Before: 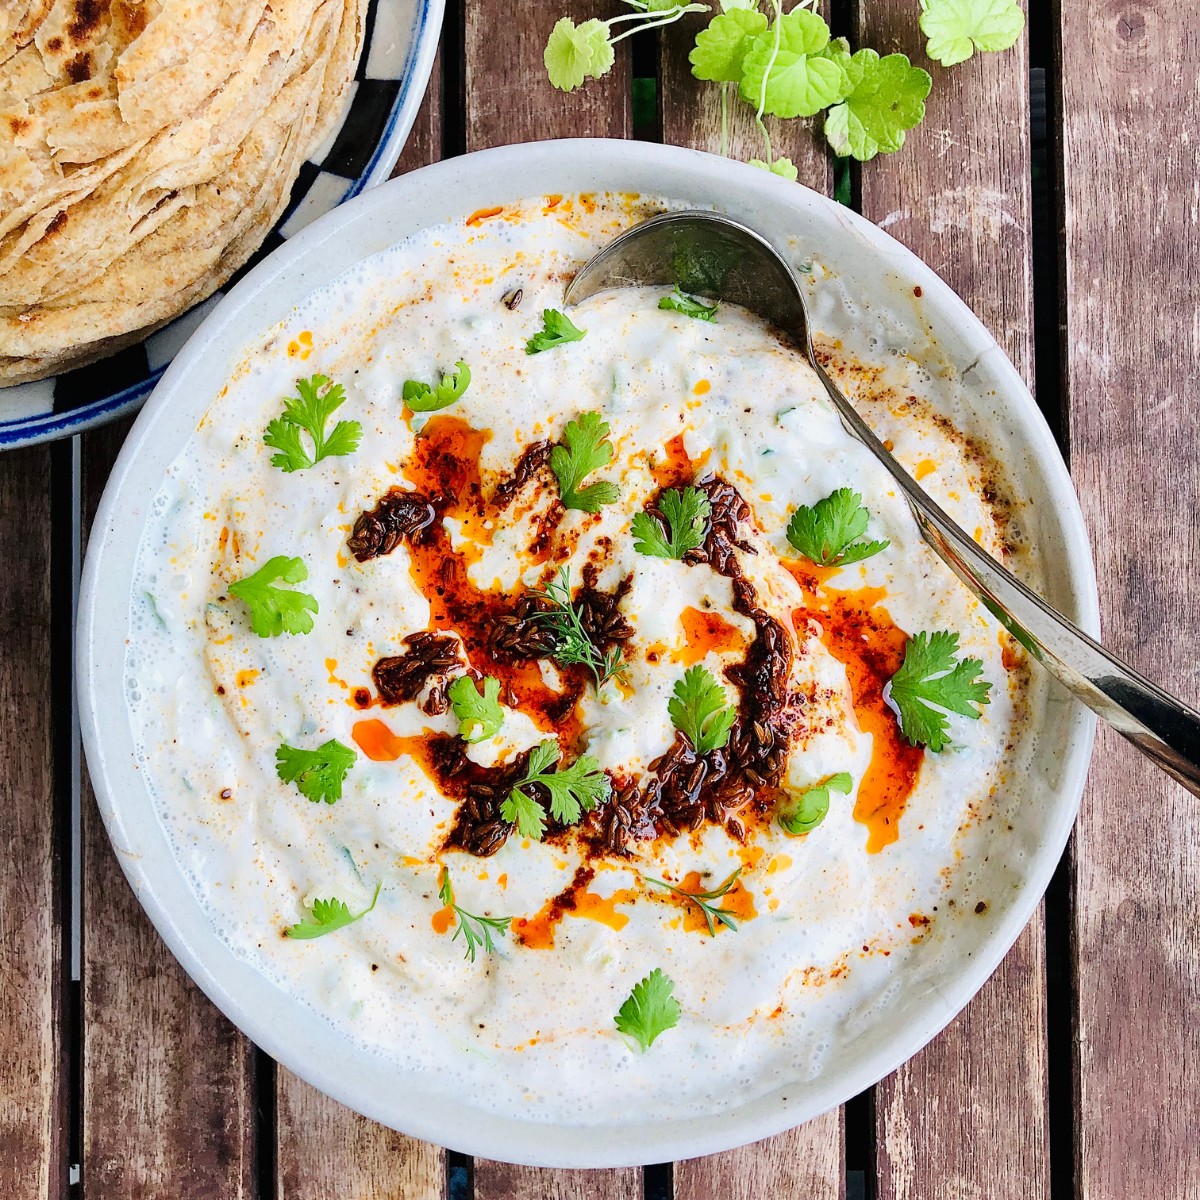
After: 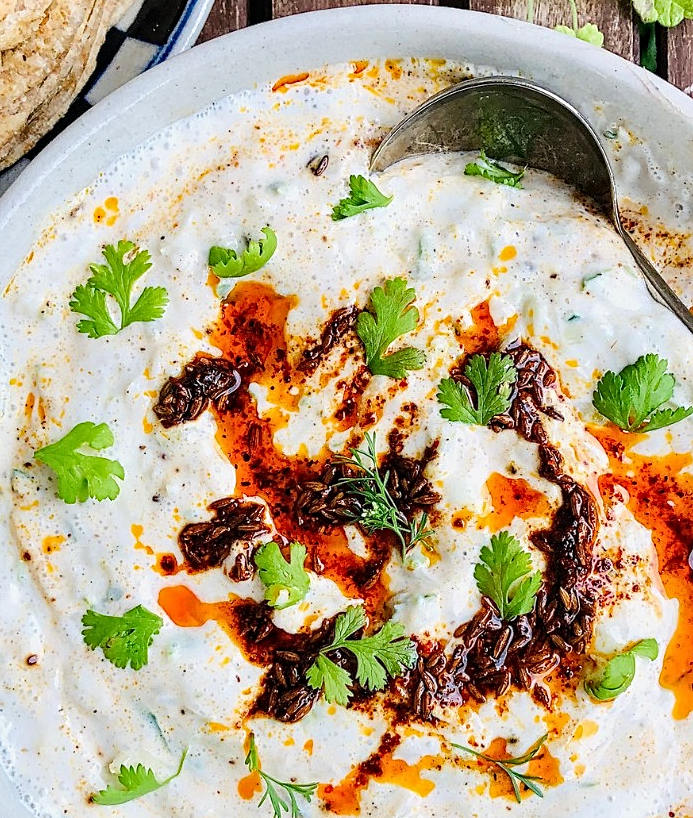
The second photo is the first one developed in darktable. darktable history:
crop: left 16.202%, top 11.208%, right 26.045%, bottom 20.557%
contrast equalizer: y [[0.5, 0.5, 0.5, 0.539, 0.64, 0.611], [0.5 ×6], [0.5 ×6], [0 ×6], [0 ×6]]
